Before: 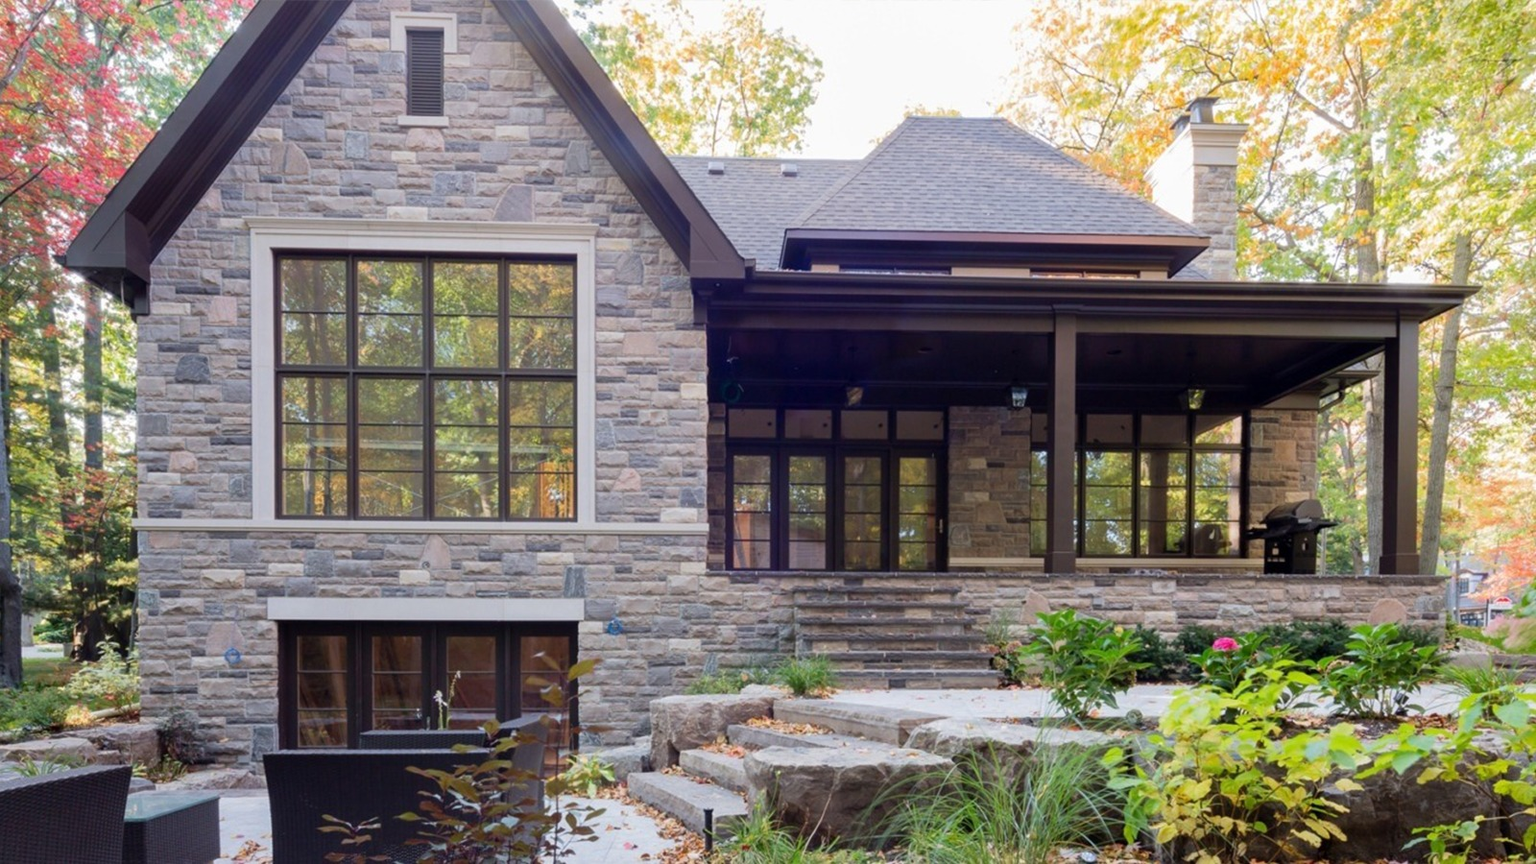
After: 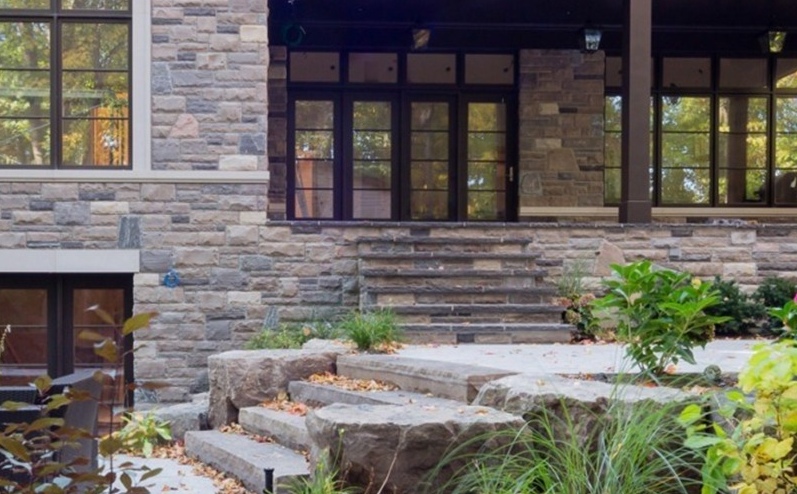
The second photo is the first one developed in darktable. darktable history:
crop: left 29.345%, top 41.563%, right 20.783%, bottom 3.483%
